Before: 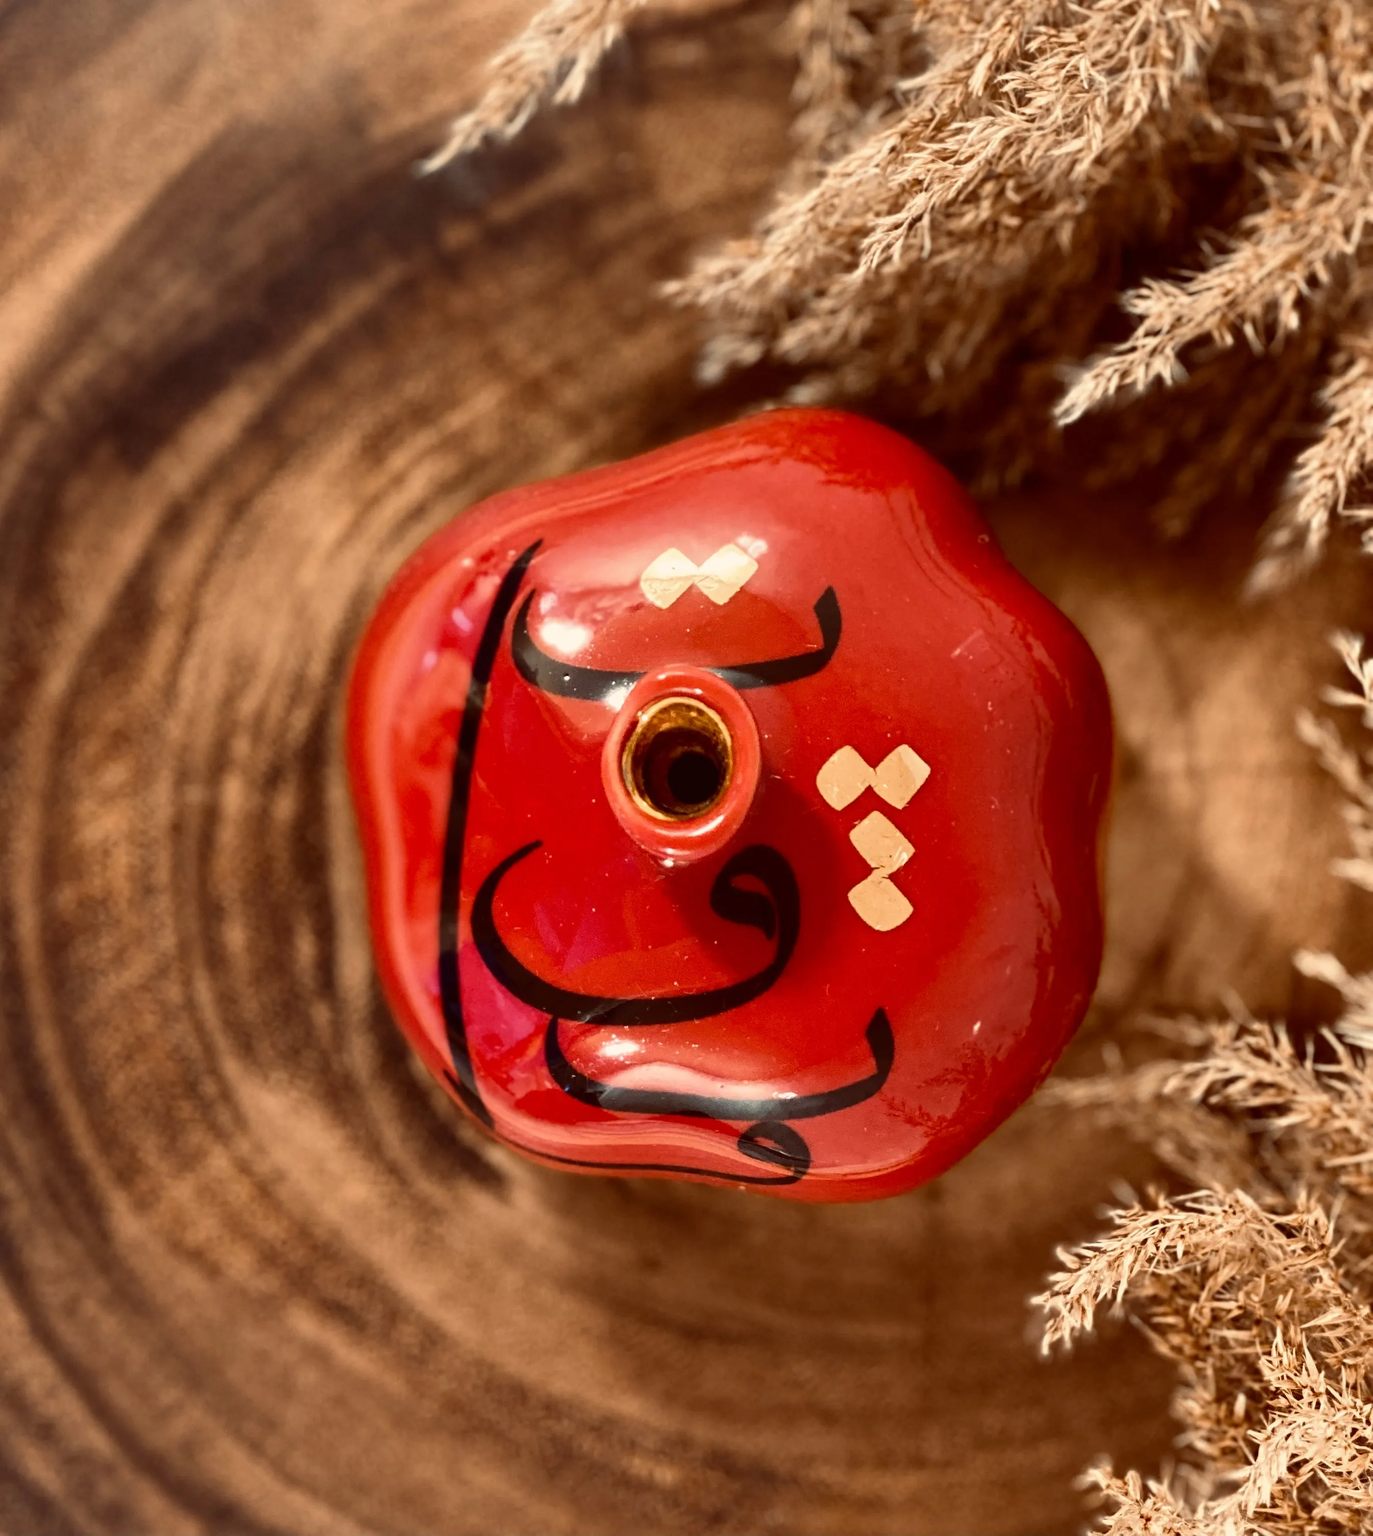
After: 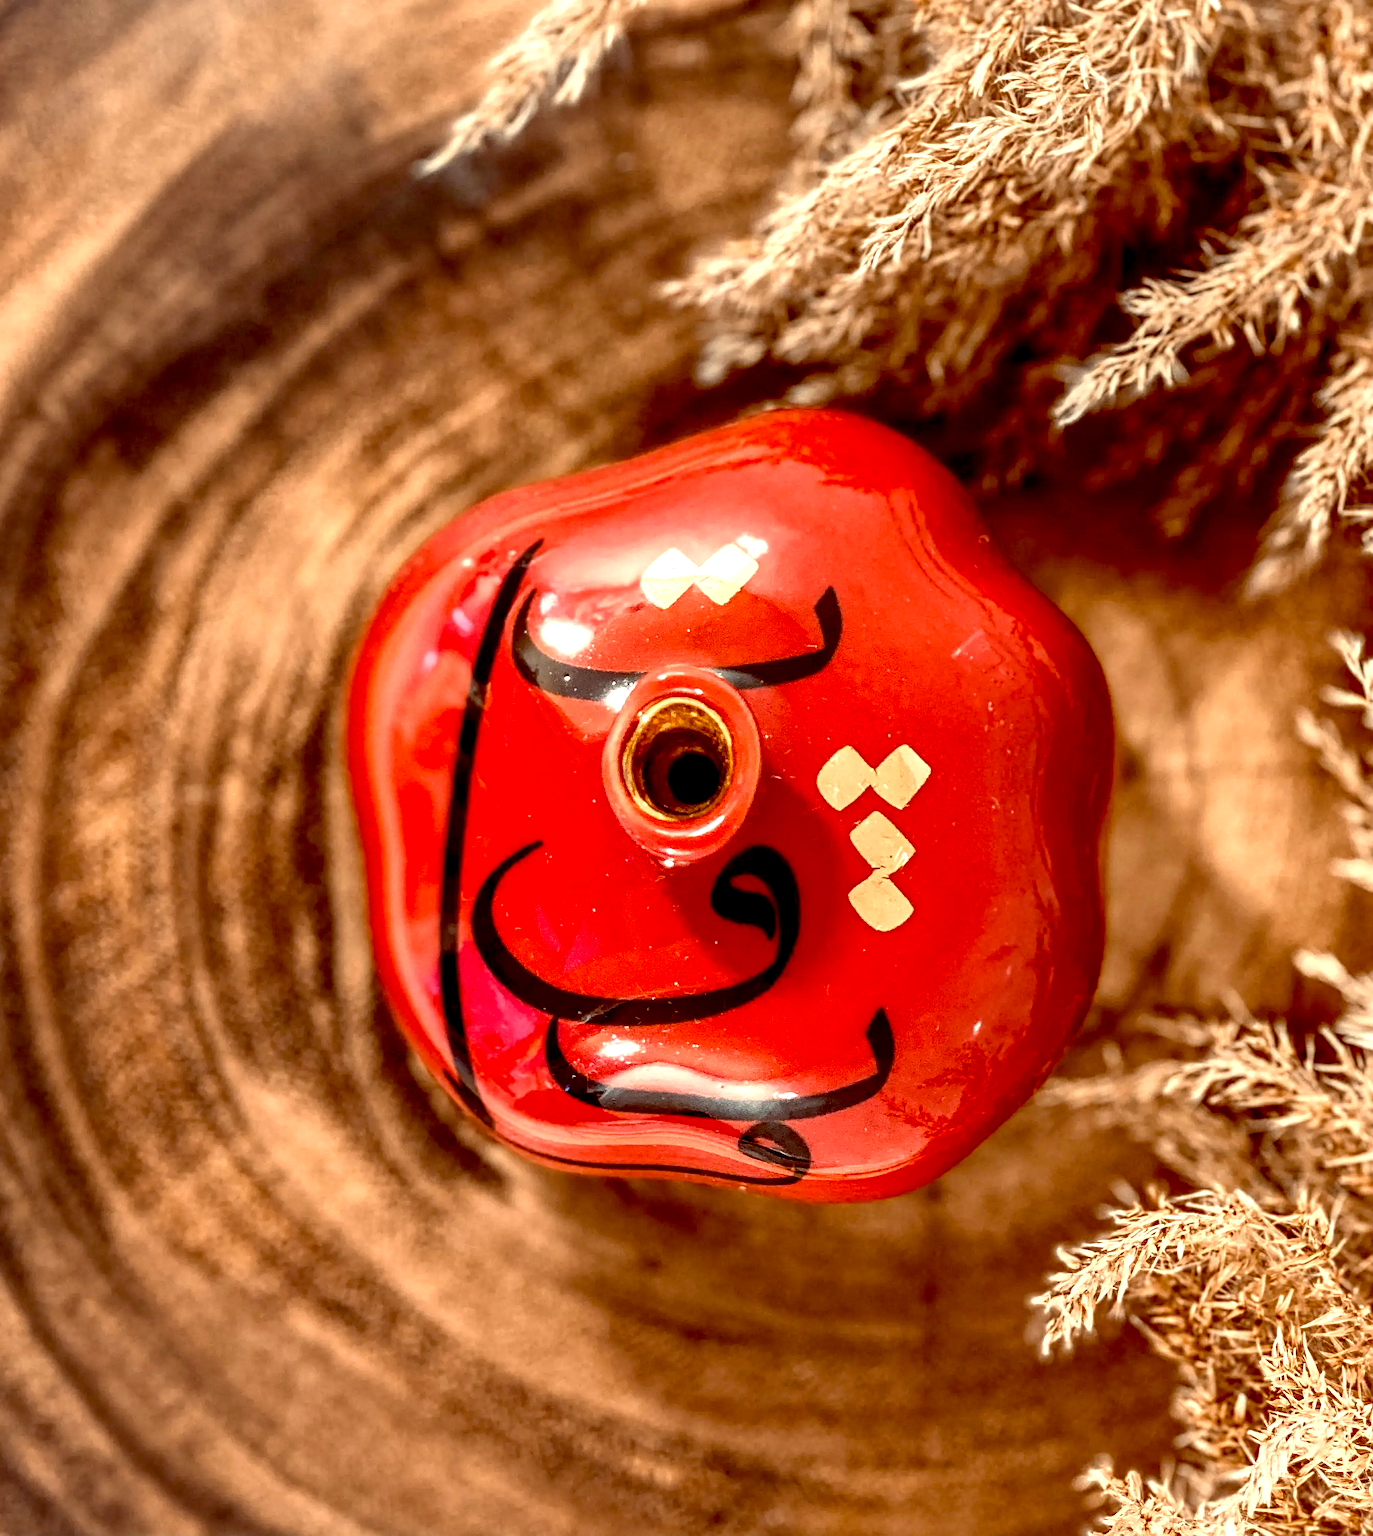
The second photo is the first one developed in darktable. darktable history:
local contrast: highlights 0%, shadows 0%, detail 133%
exposure: black level correction 0.012, exposure 0.7 EV, compensate exposure bias true, compensate highlight preservation false
sharpen: on, module defaults
